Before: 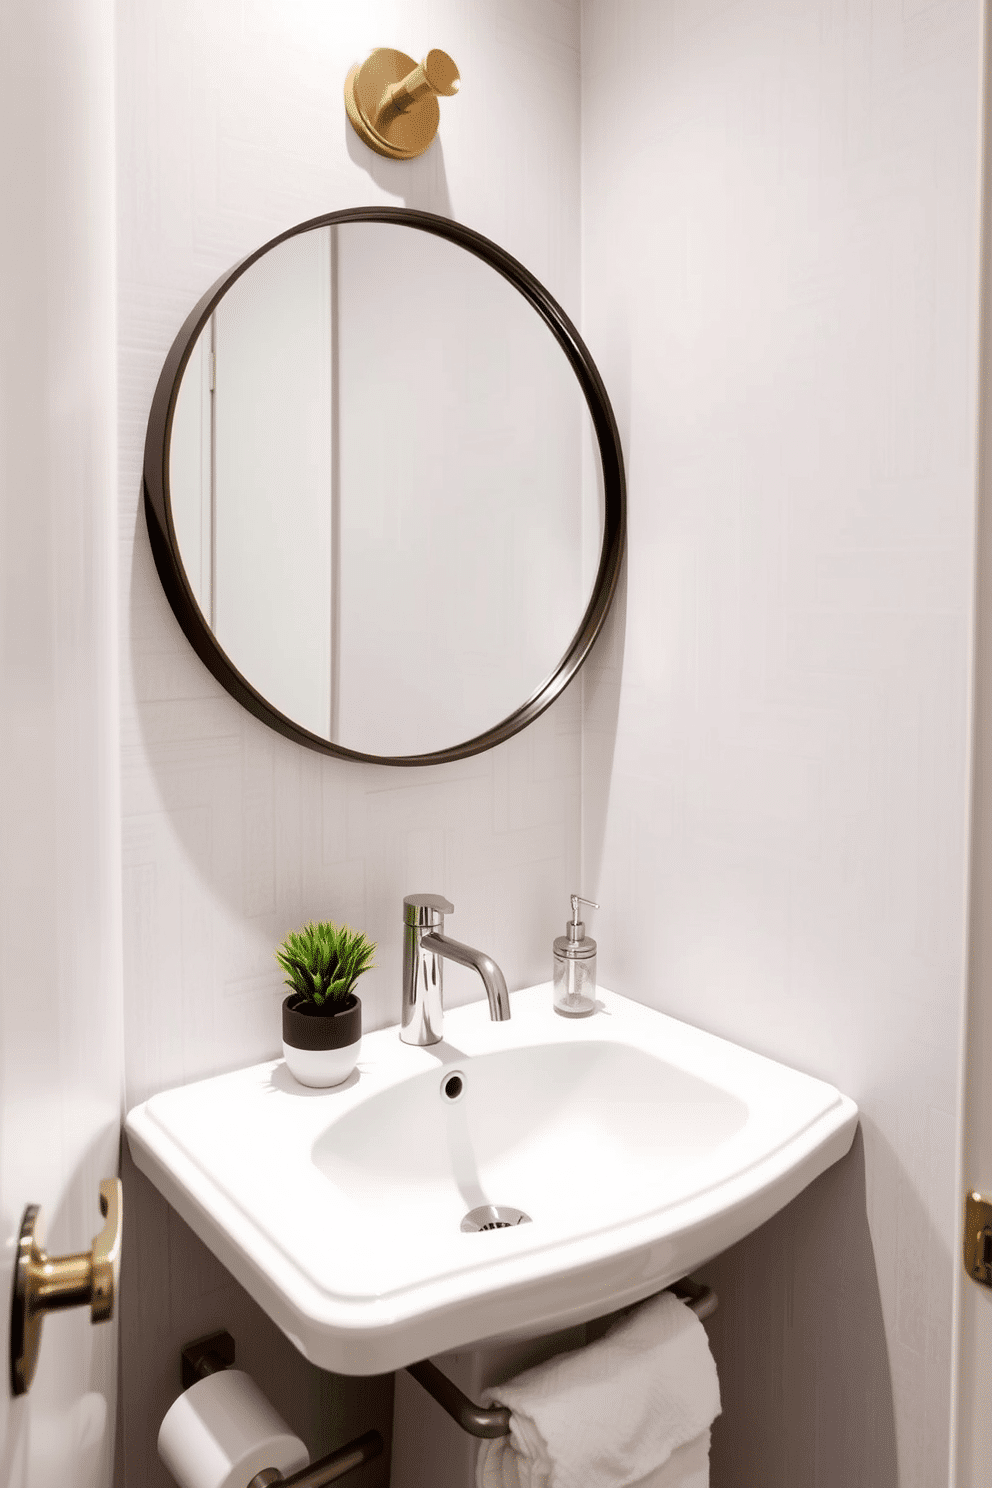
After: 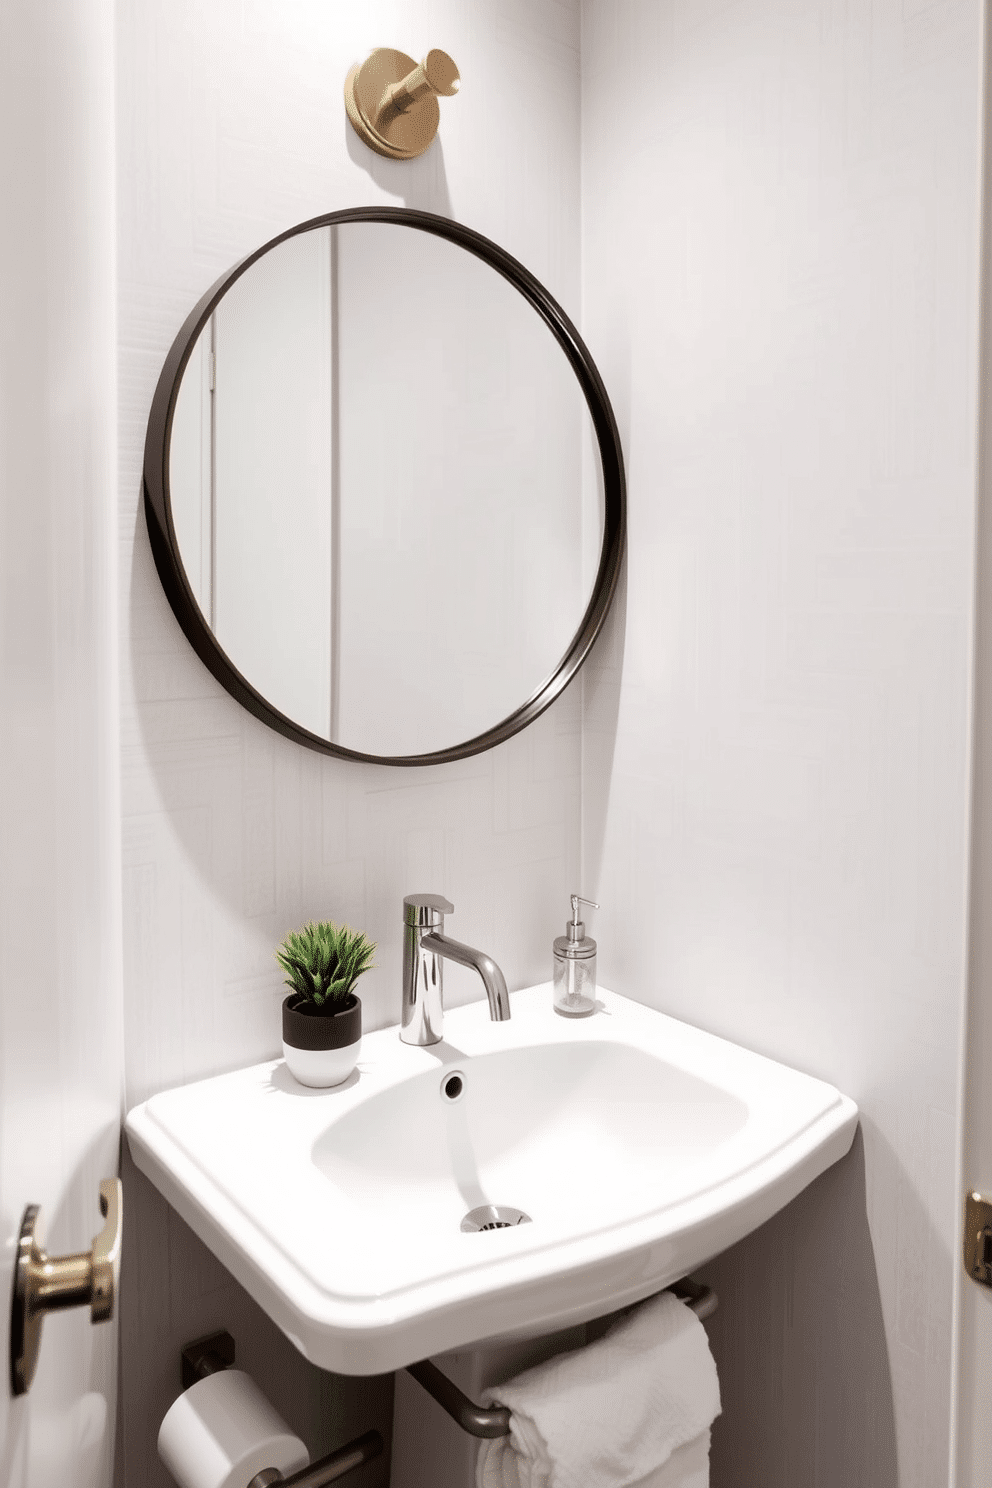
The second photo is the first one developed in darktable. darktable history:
color balance rgb: perceptual saturation grading › global saturation -32.08%
